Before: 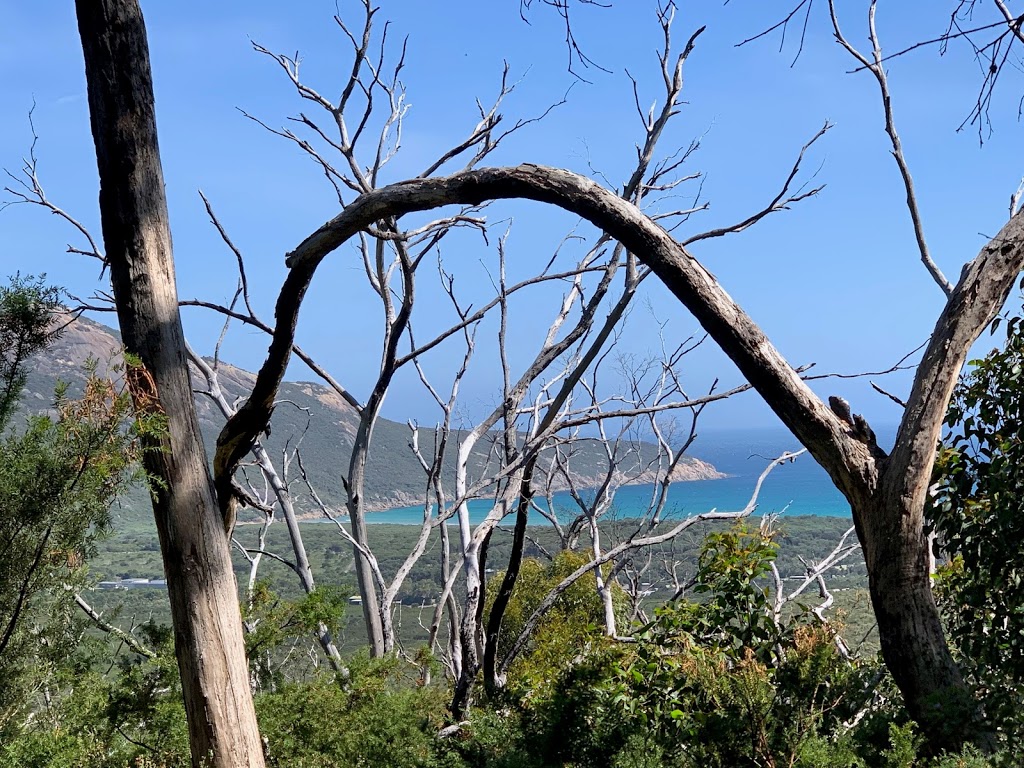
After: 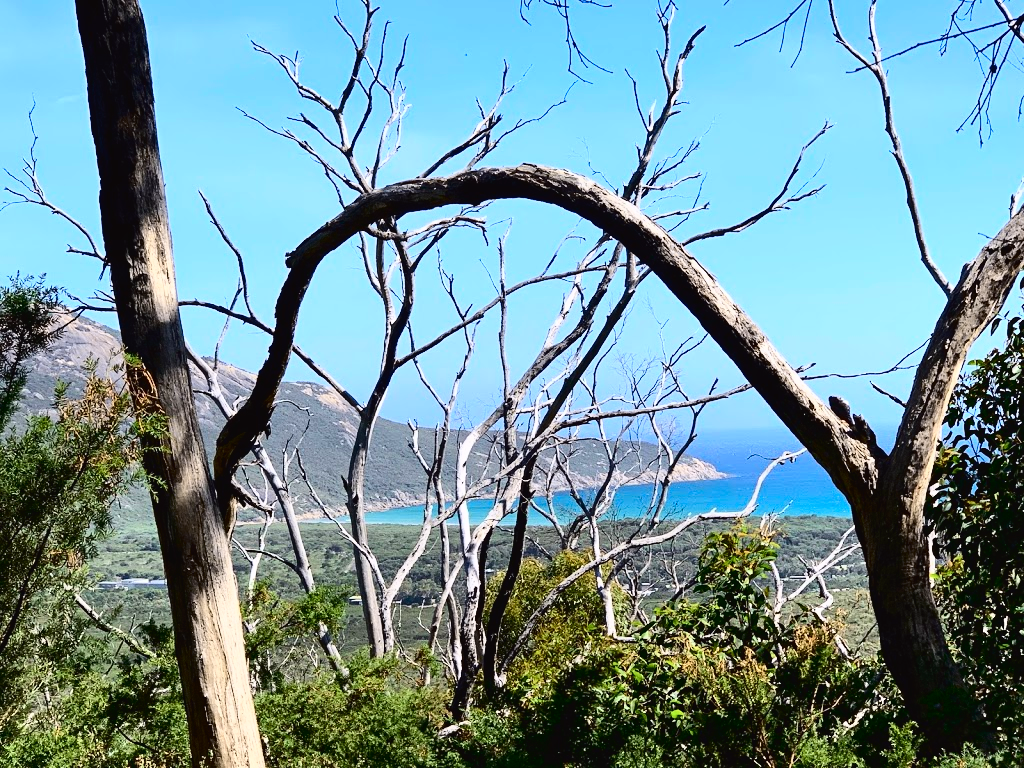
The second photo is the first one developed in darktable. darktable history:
contrast brightness saturation: contrast 0.22
tone curve: curves: ch0 [(0, 0.023) (0.087, 0.065) (0.184, 0.168) (0.45, 0.54) (0.57, 0.683) (0.722, 0.825) (0.877, 0.948) (1, 1)]; ch1 [(0, 0) (0.388, 0.369) (0.45, 0.43) (0.505, 0.509) (0.534, 0.528) (0.657, 0.655) (1, 1)]; ch2 [(0, 0) (0.314, 0.223) (0.427, 0.405) (0.5, 0.5) (0.55, 0.566) (0.625, 0.657) (1, 1)], color space Lab, independent channels, preserve colors none
